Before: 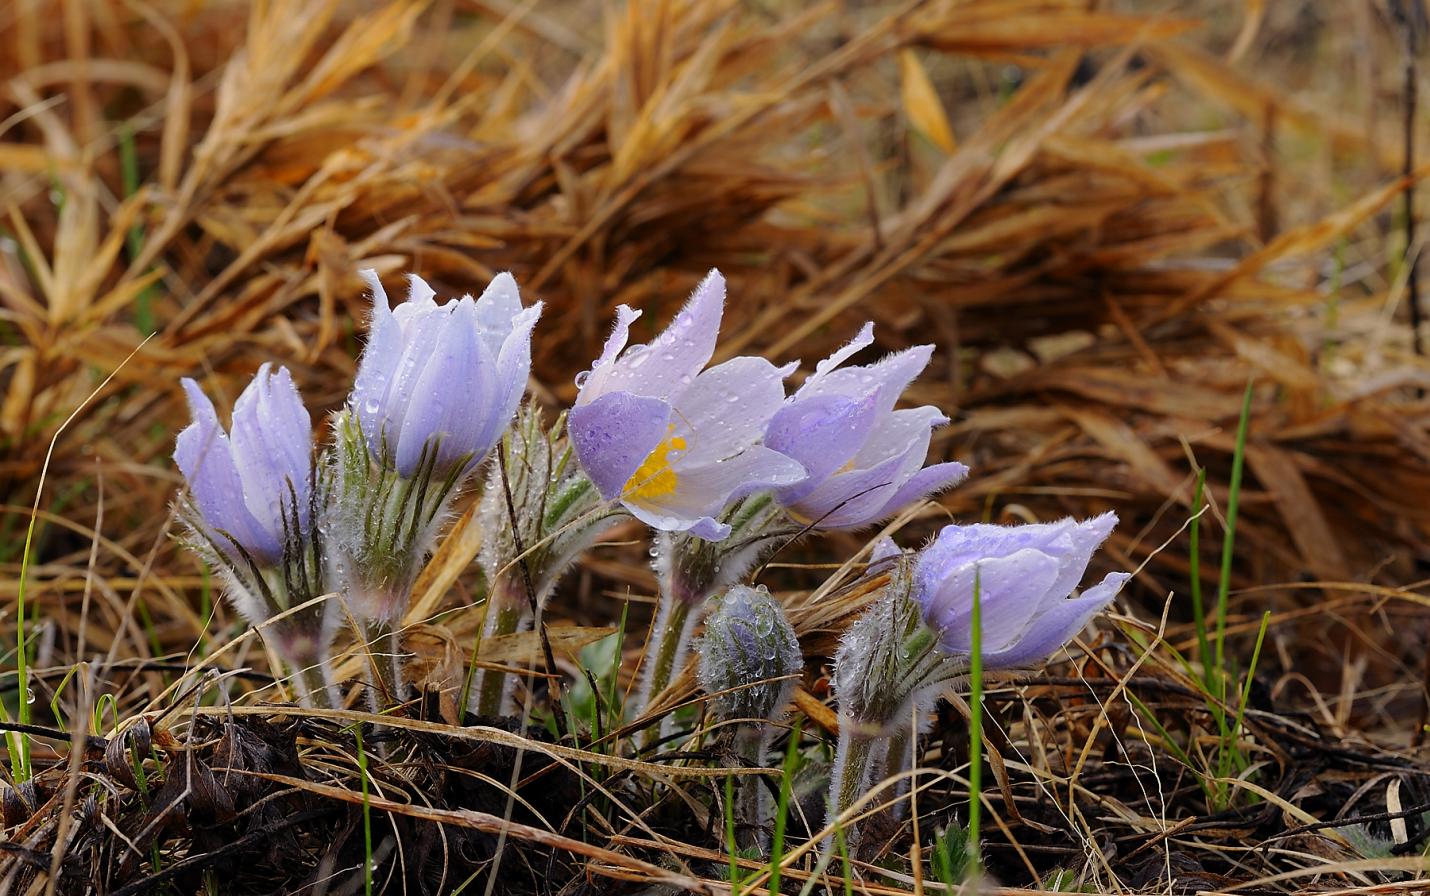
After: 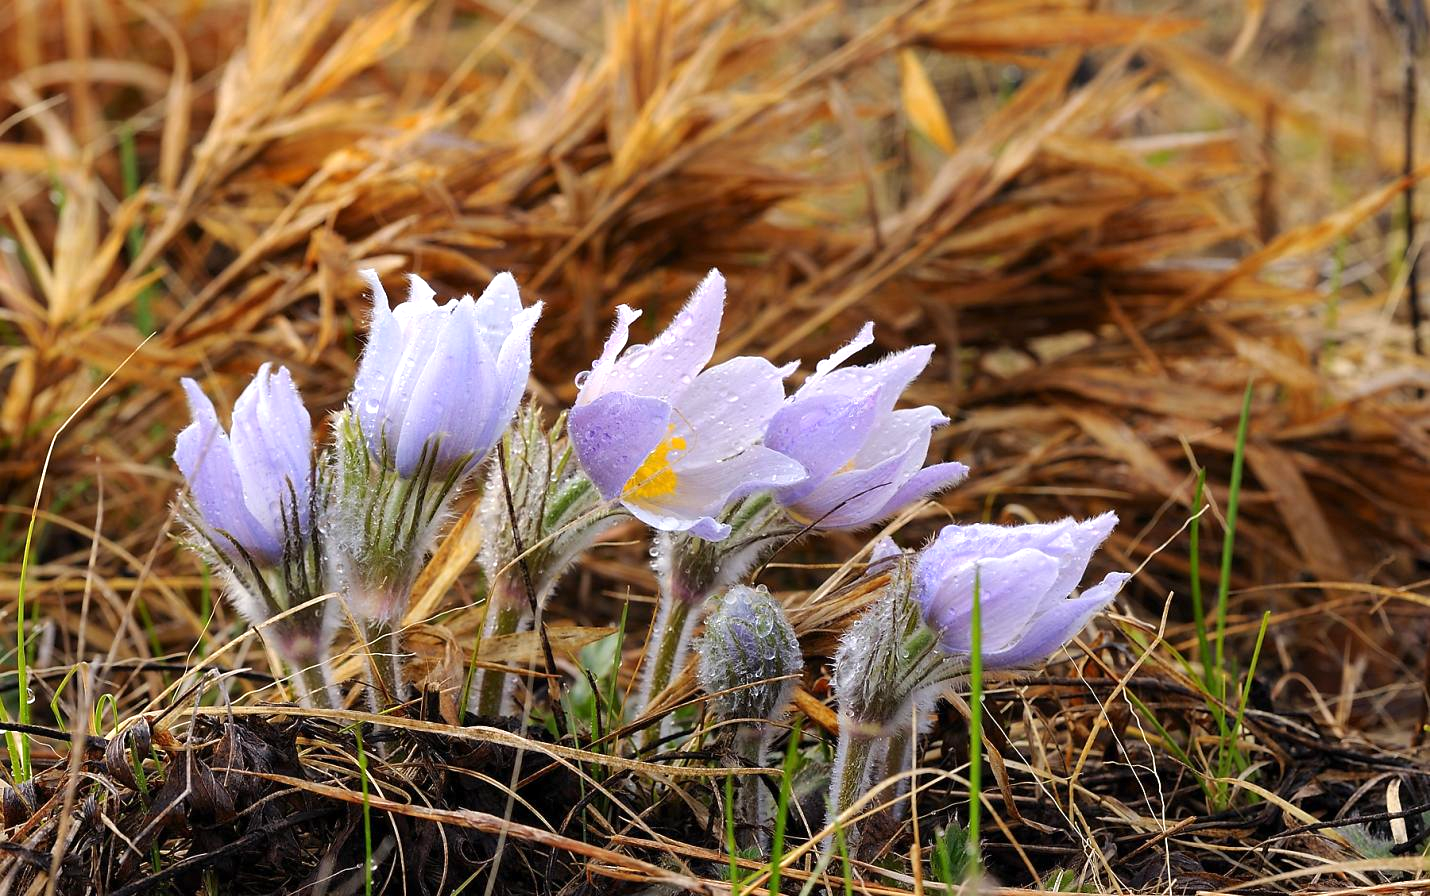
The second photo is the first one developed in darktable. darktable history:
exposure: exposure 0.601 EV, compensate highlight preservation false
